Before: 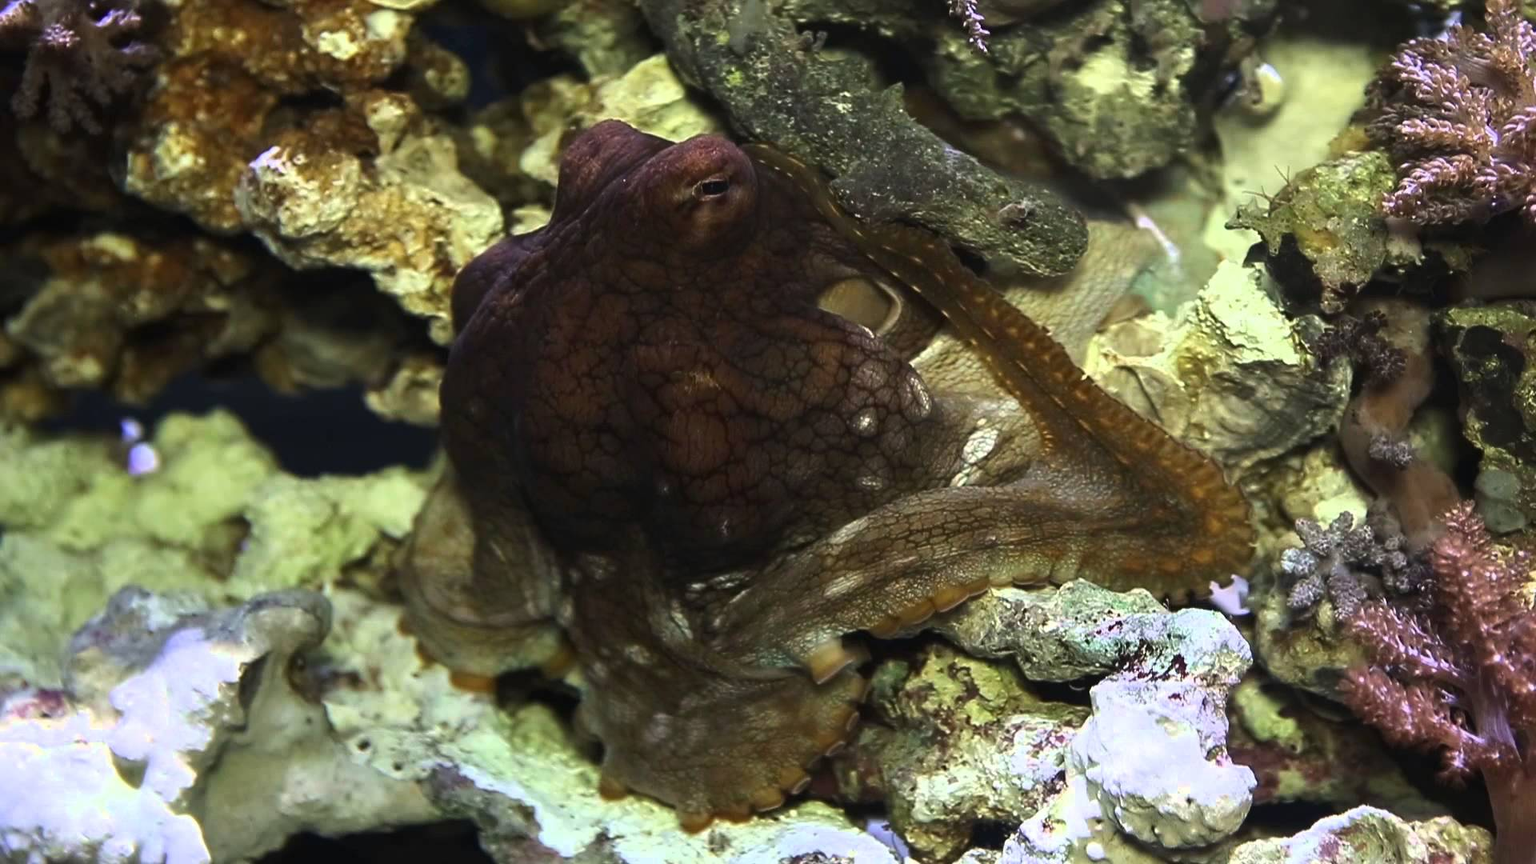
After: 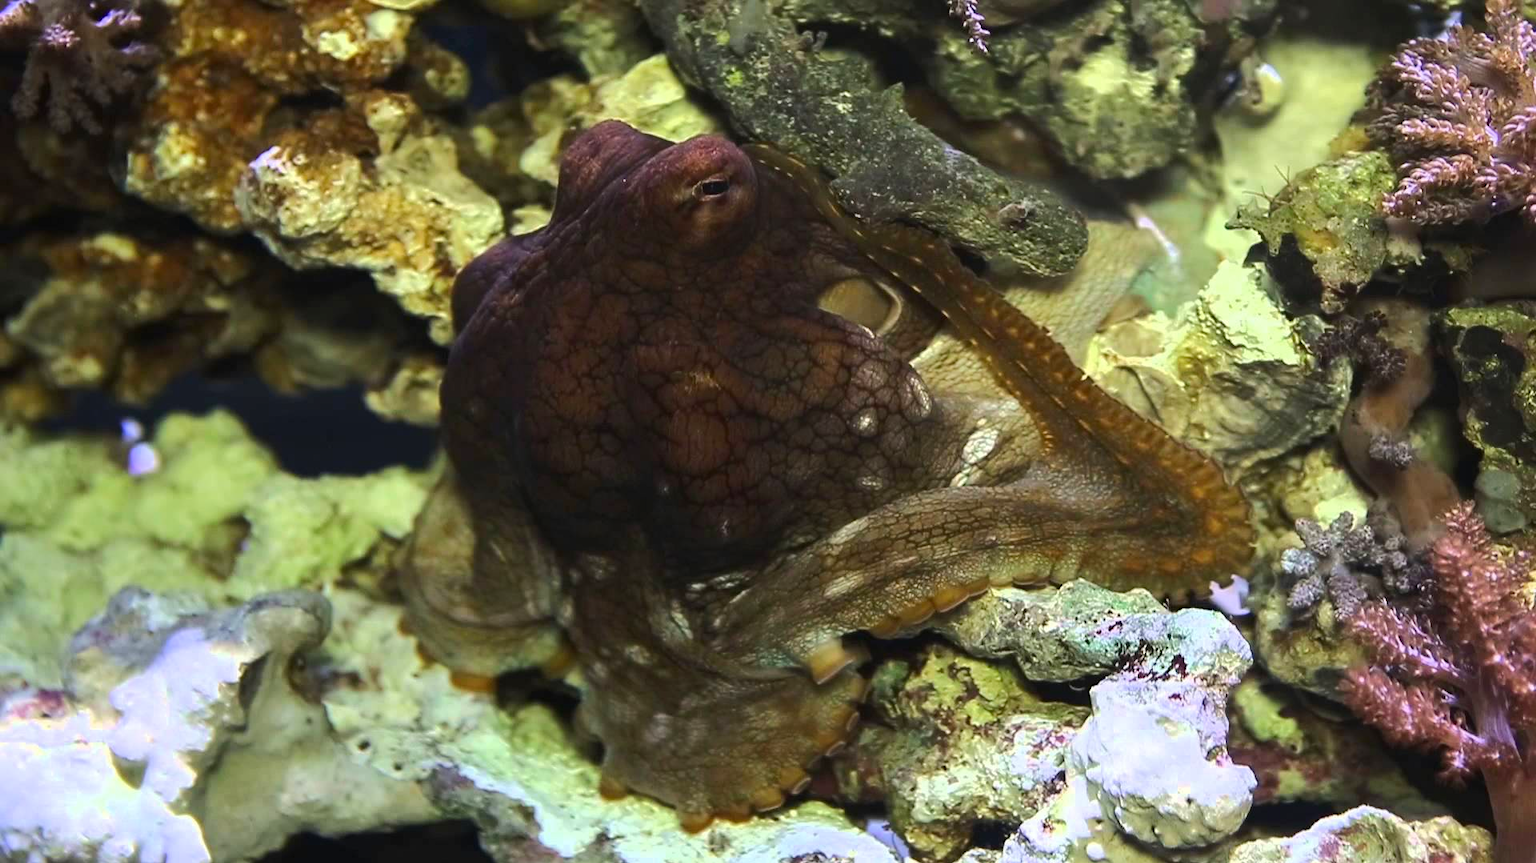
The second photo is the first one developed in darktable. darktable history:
color correction: highlights a* -0.182, highlights b* -0.124
base curve: curves: ch0 [(0, 0) (0.262, 0.32) (0.722, 0.705) (1, 1)]
color contrast: green-magenta contrast 1.2, blue-yellow contrast 1.2
crop: bottom 0.071%
contrast brightness saturation: saturation -0.04
